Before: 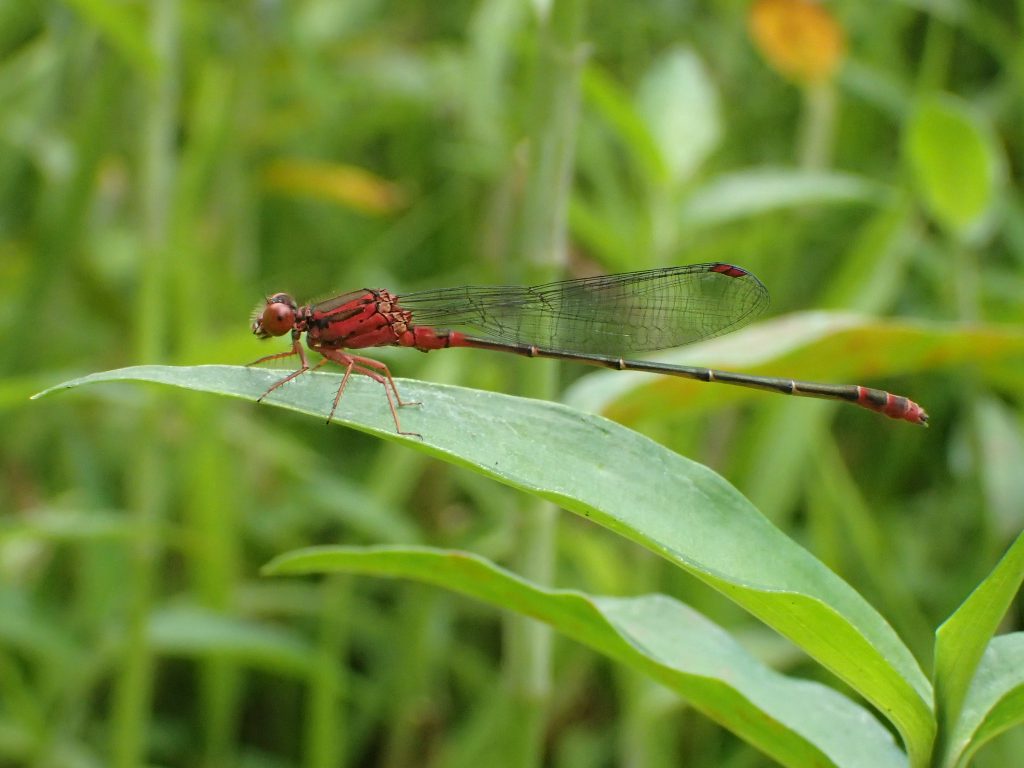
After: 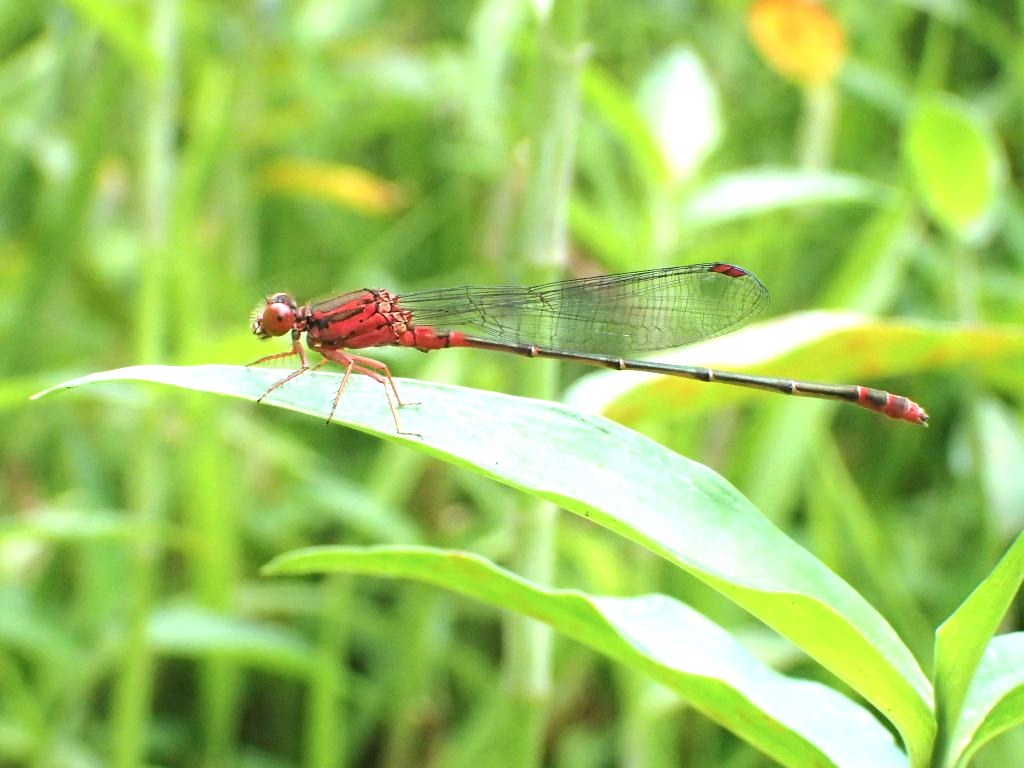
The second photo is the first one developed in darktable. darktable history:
exposure: black level correction 0, exposure 1.2 EV, compensate exposure bias true, compensate highlight preservation false
color calibration: illuminant as shot in camera, x 0.358, y 0.373, temperature 4628.91 K
